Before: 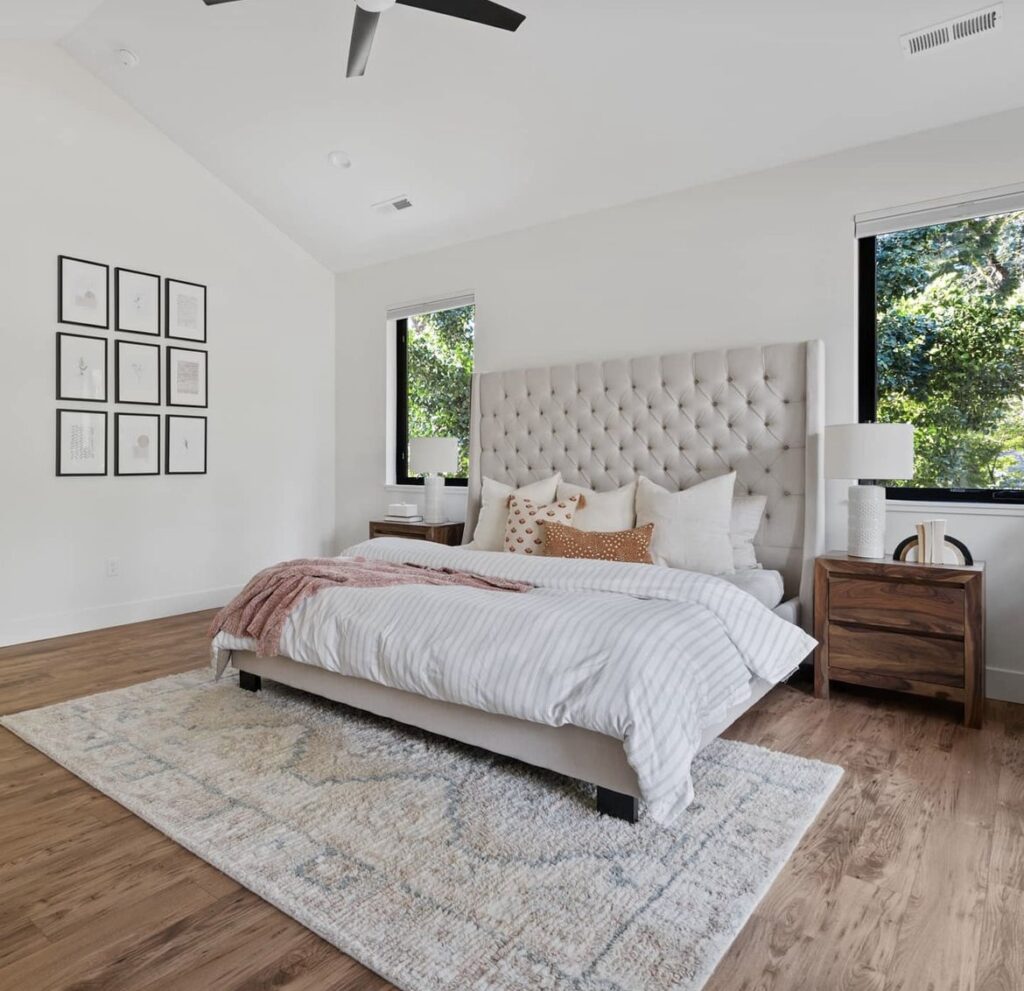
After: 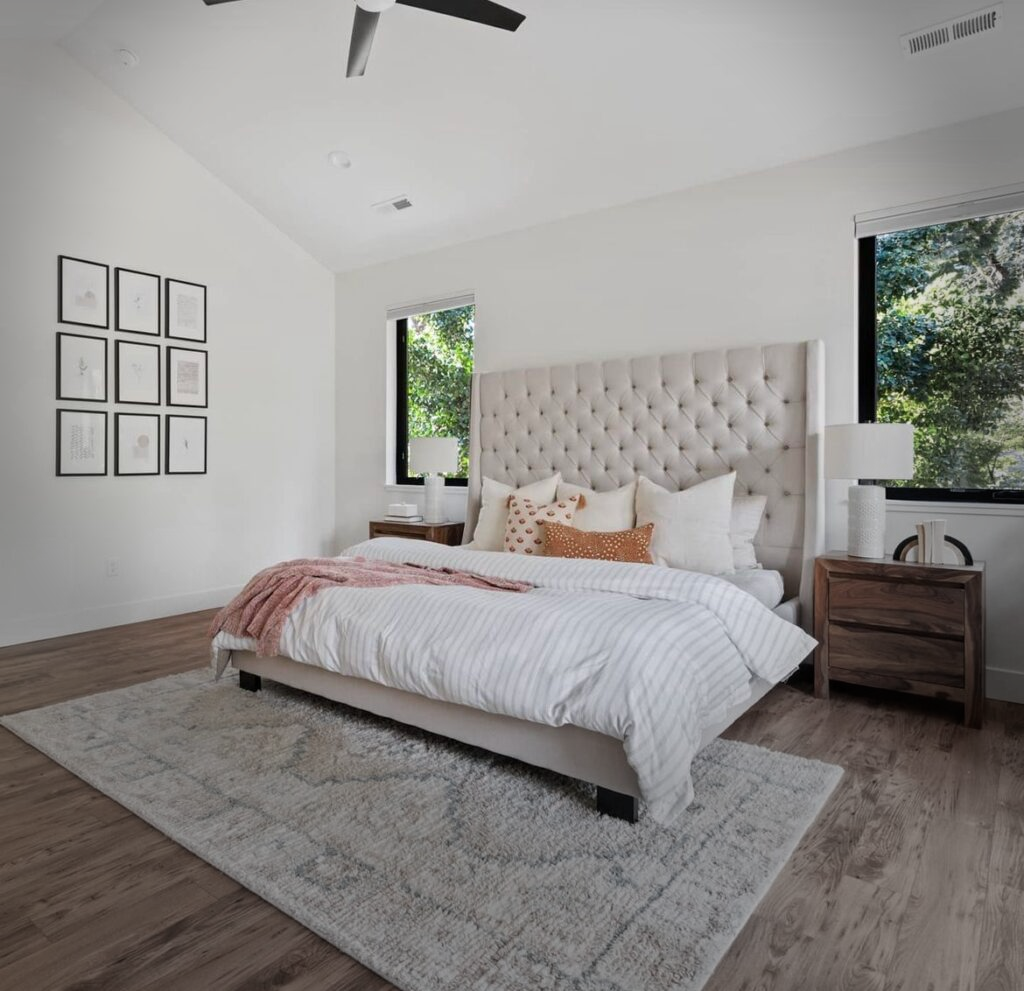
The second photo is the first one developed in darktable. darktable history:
vignetting: fall-off start 66.4%, fall-off radius 39.58%, center (-0.052, -0.358), automatic ratio true, width/height ratio 0.675, dithering 16-bit output
